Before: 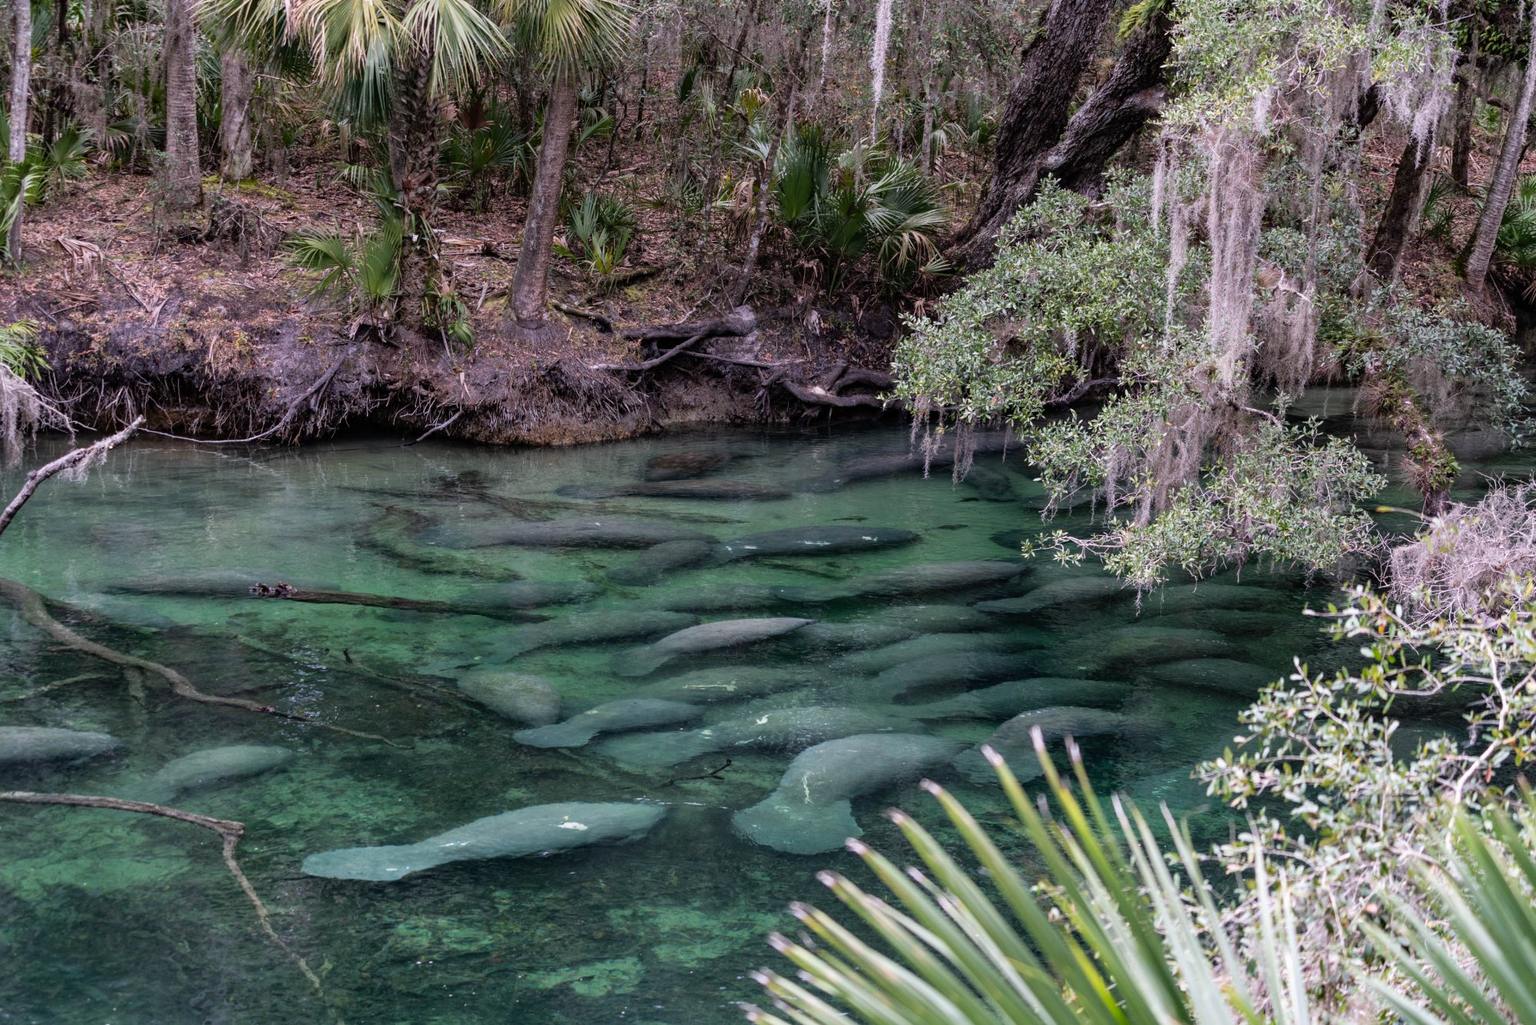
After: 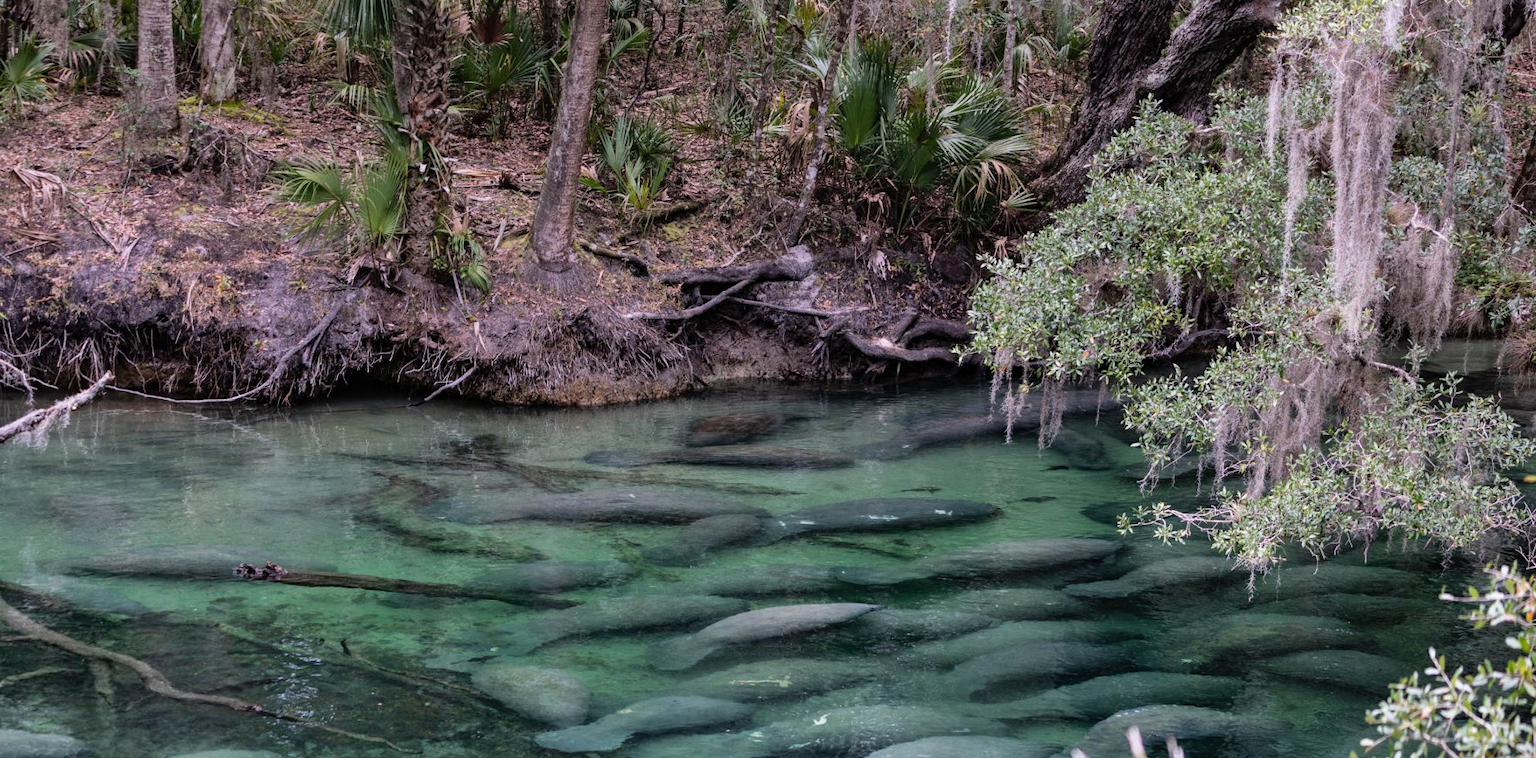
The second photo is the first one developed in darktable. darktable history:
crop: left 3.015%, top 8.969%, right 9.647%, bottom 26.457%
shadows and highlights: highlights color adjustment 0%, low approximation 0.01, soften with gaussian
